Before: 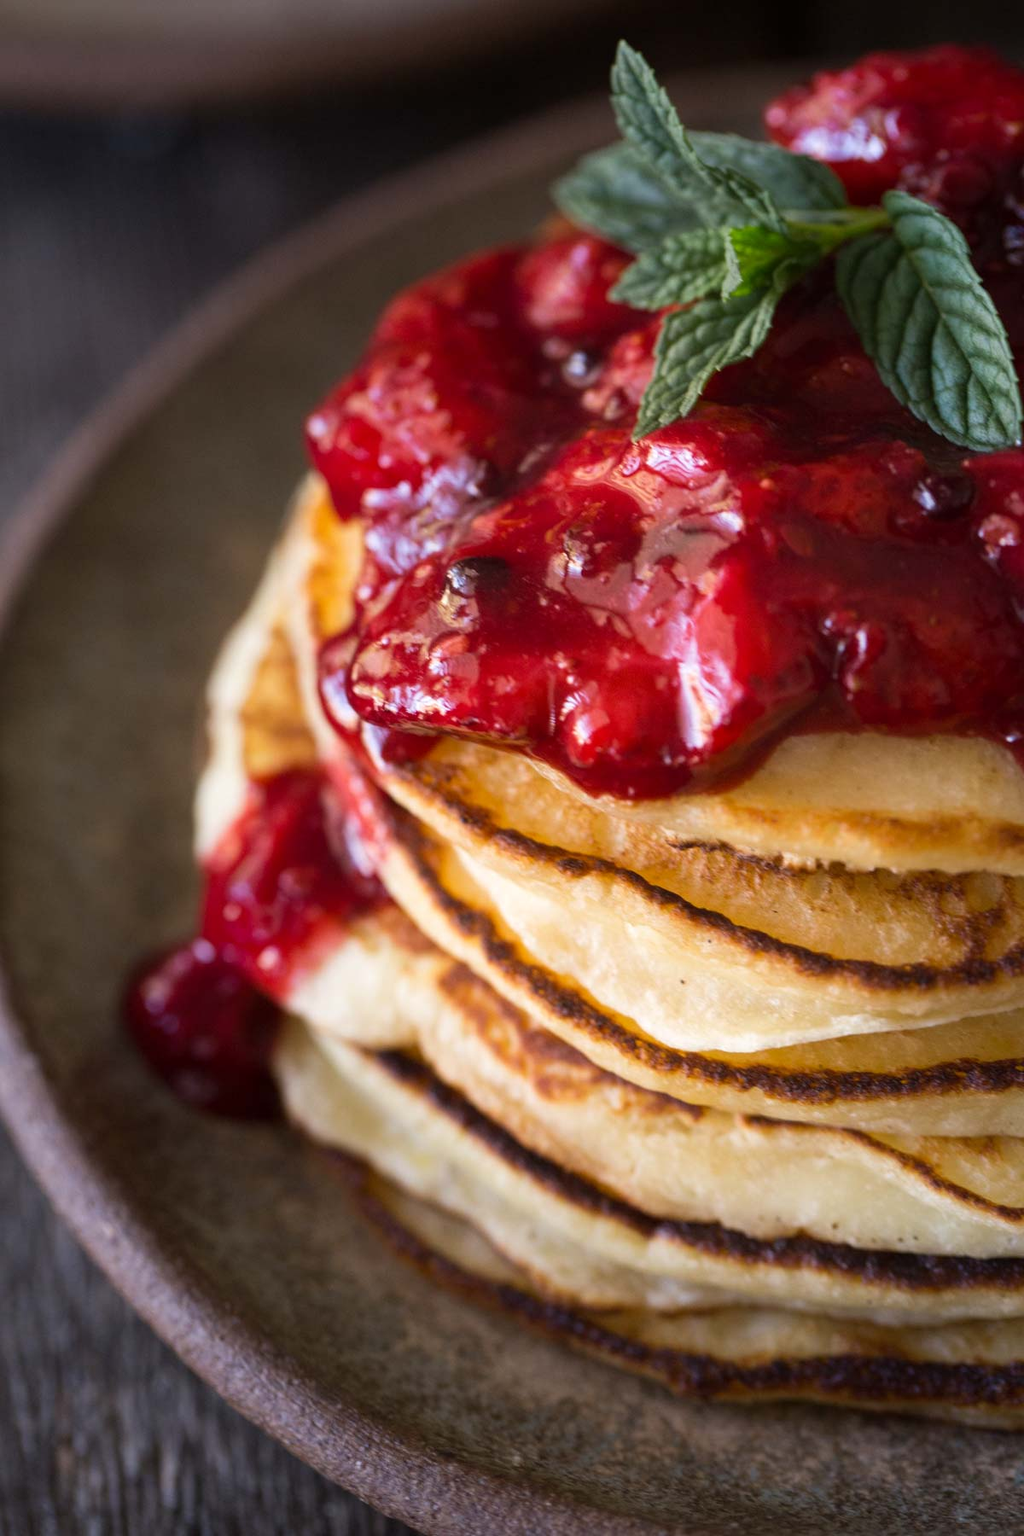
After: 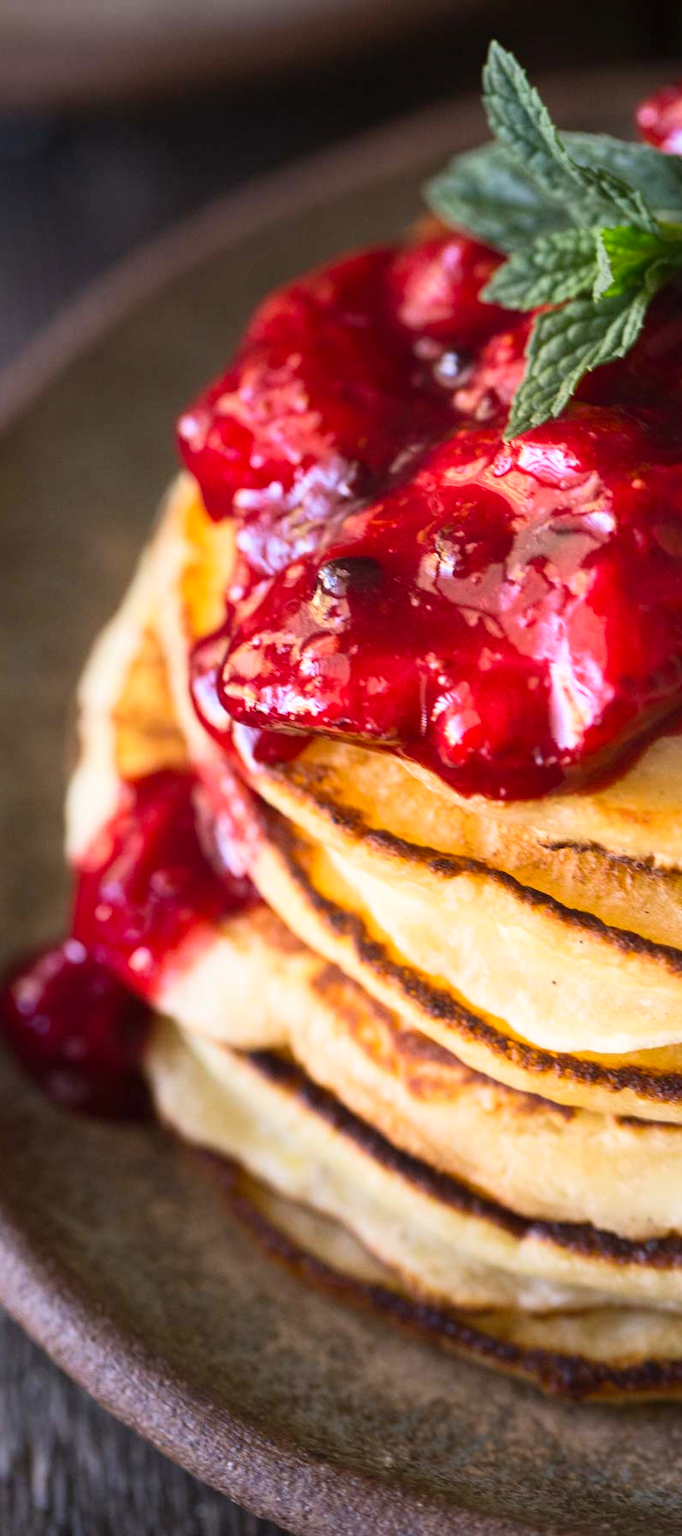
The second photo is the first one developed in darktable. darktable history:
crop and rotate: left 12.648%, right 20.685%
contrast brightness saturation: contrast 0.2, brightness 0.16, saturation 0.22
